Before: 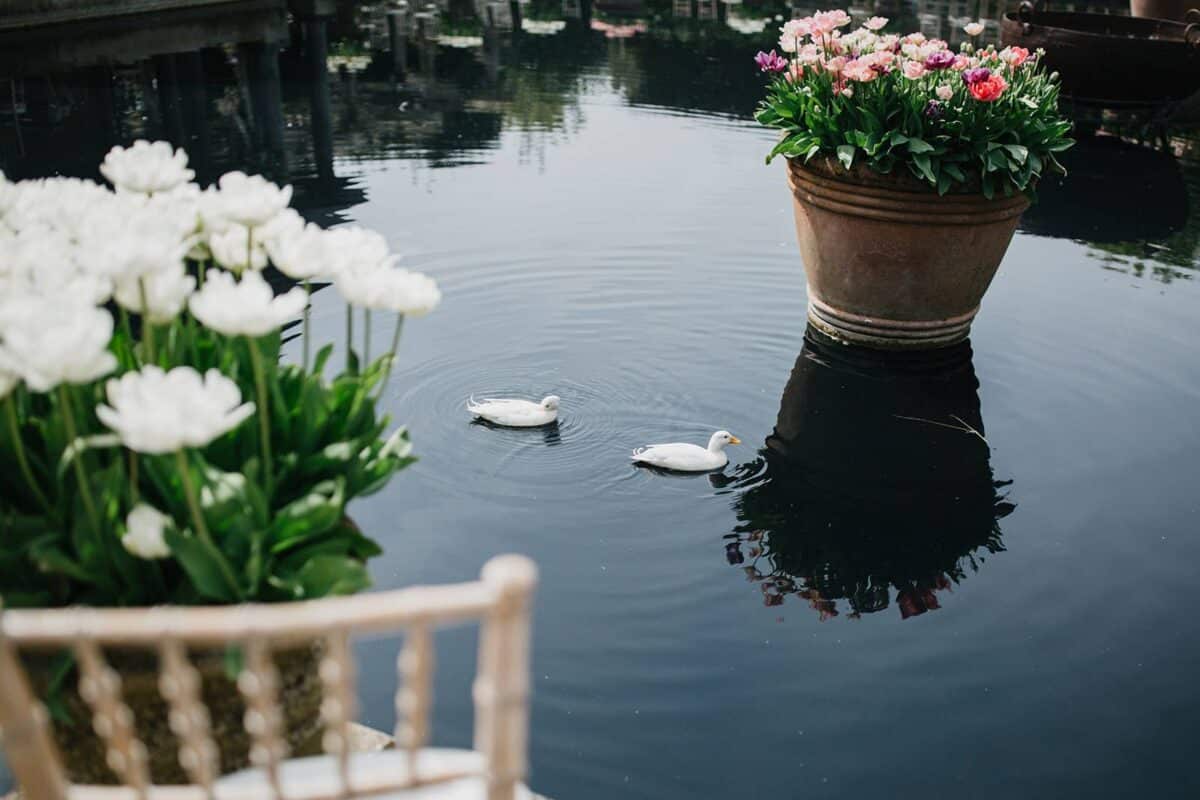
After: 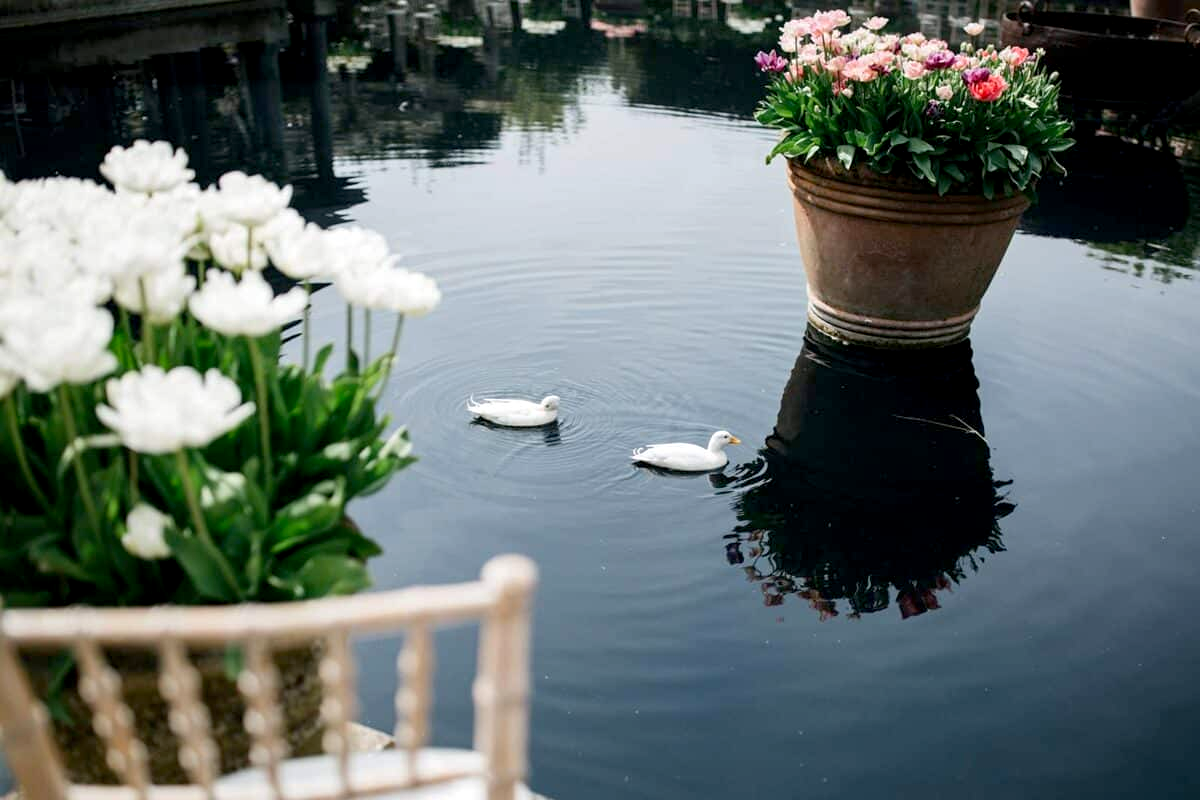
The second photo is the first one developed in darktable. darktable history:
tone equalizer: edges refinement/feathering 500, mask exposure compensation -1.57 EV, preserve details no
exposure: black level correction 0.005, exposure 0.282 EV, compensate highlight preservation false
